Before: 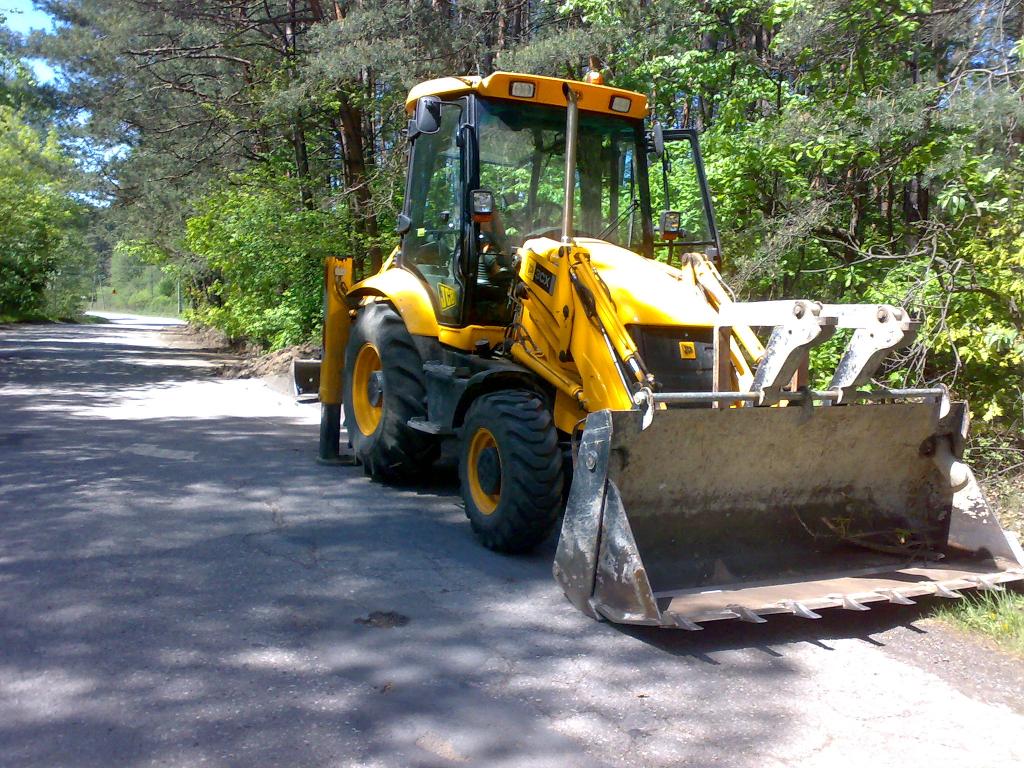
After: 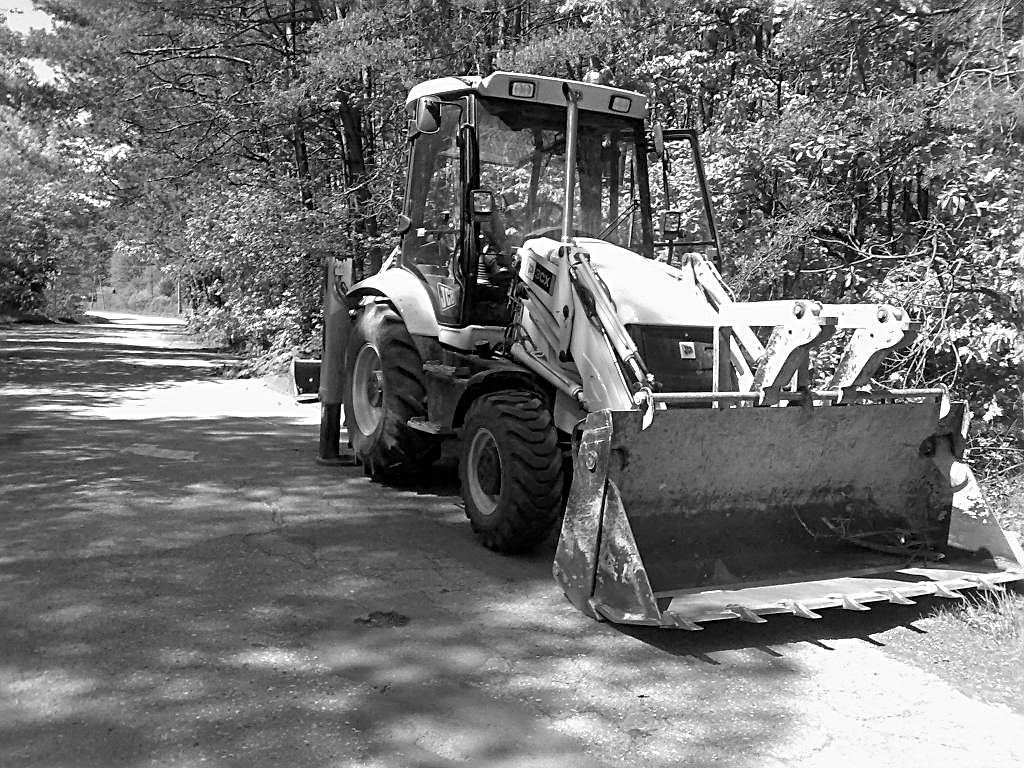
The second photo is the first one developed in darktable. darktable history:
monochrome: a 32, b 64, size 2.3
sharpen: radius 2.584, amount 0.688
color correction: saturation 0.98
